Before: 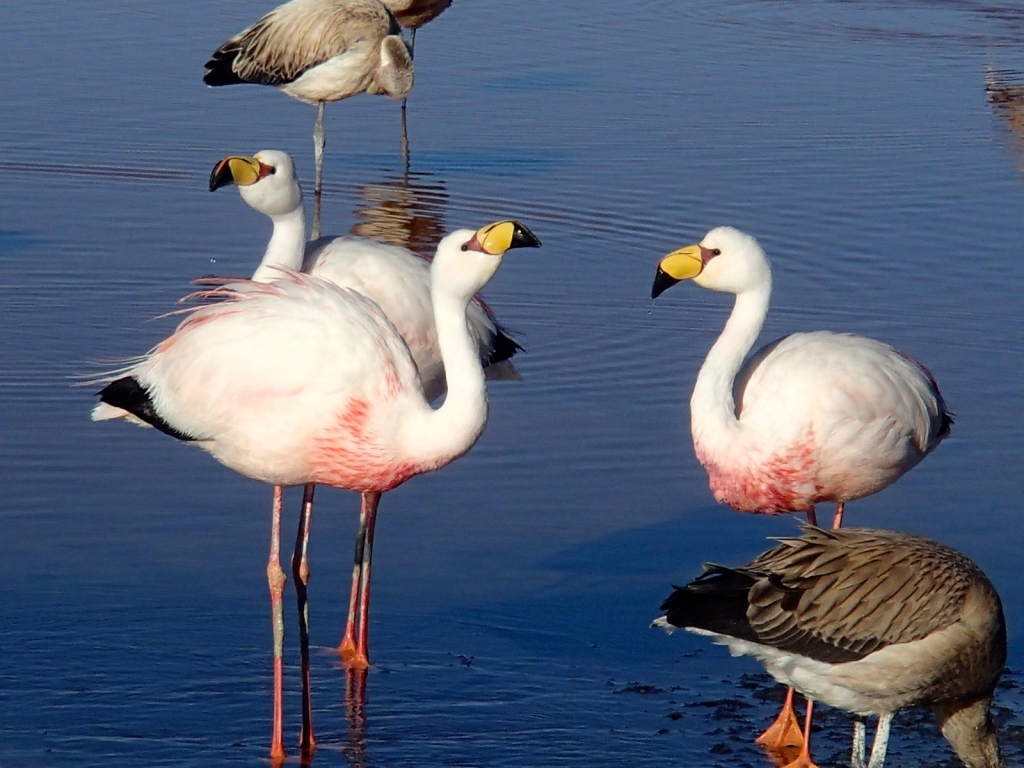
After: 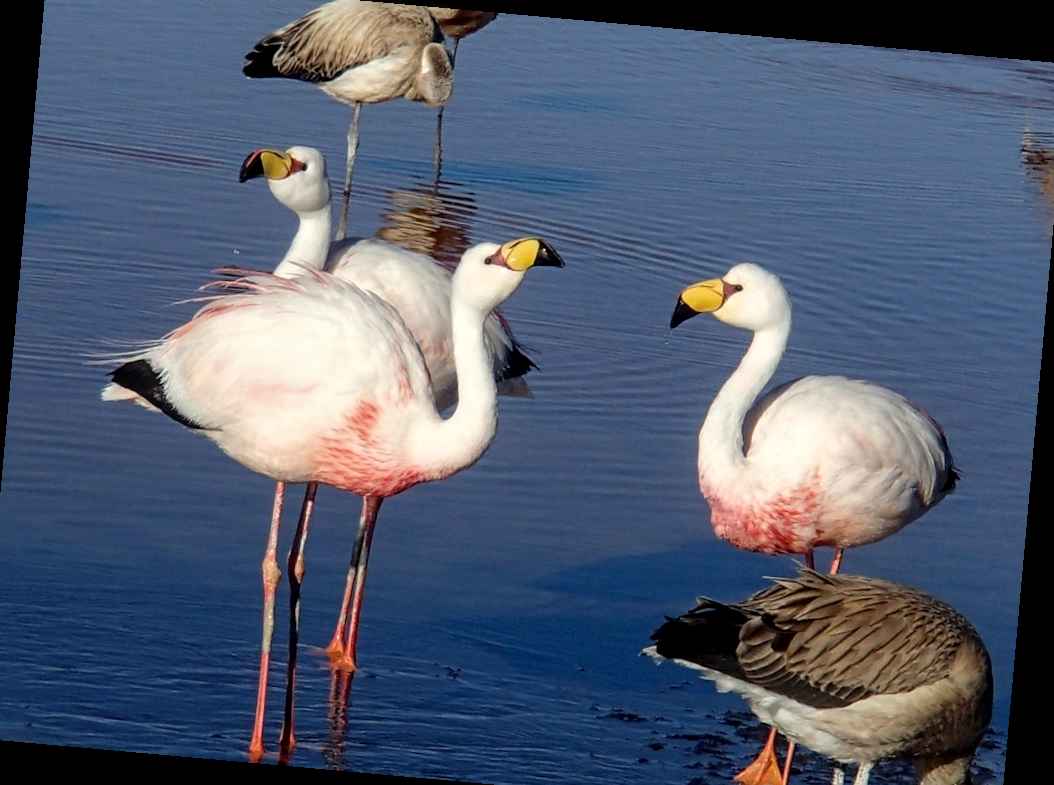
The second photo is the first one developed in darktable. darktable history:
crop: left 1.964%, top 3.251%, right 1.122%, bottom 4.933%
rotate and perspective: rotation 5.12°, automatic cropping off
local contrast: on, module defaults
